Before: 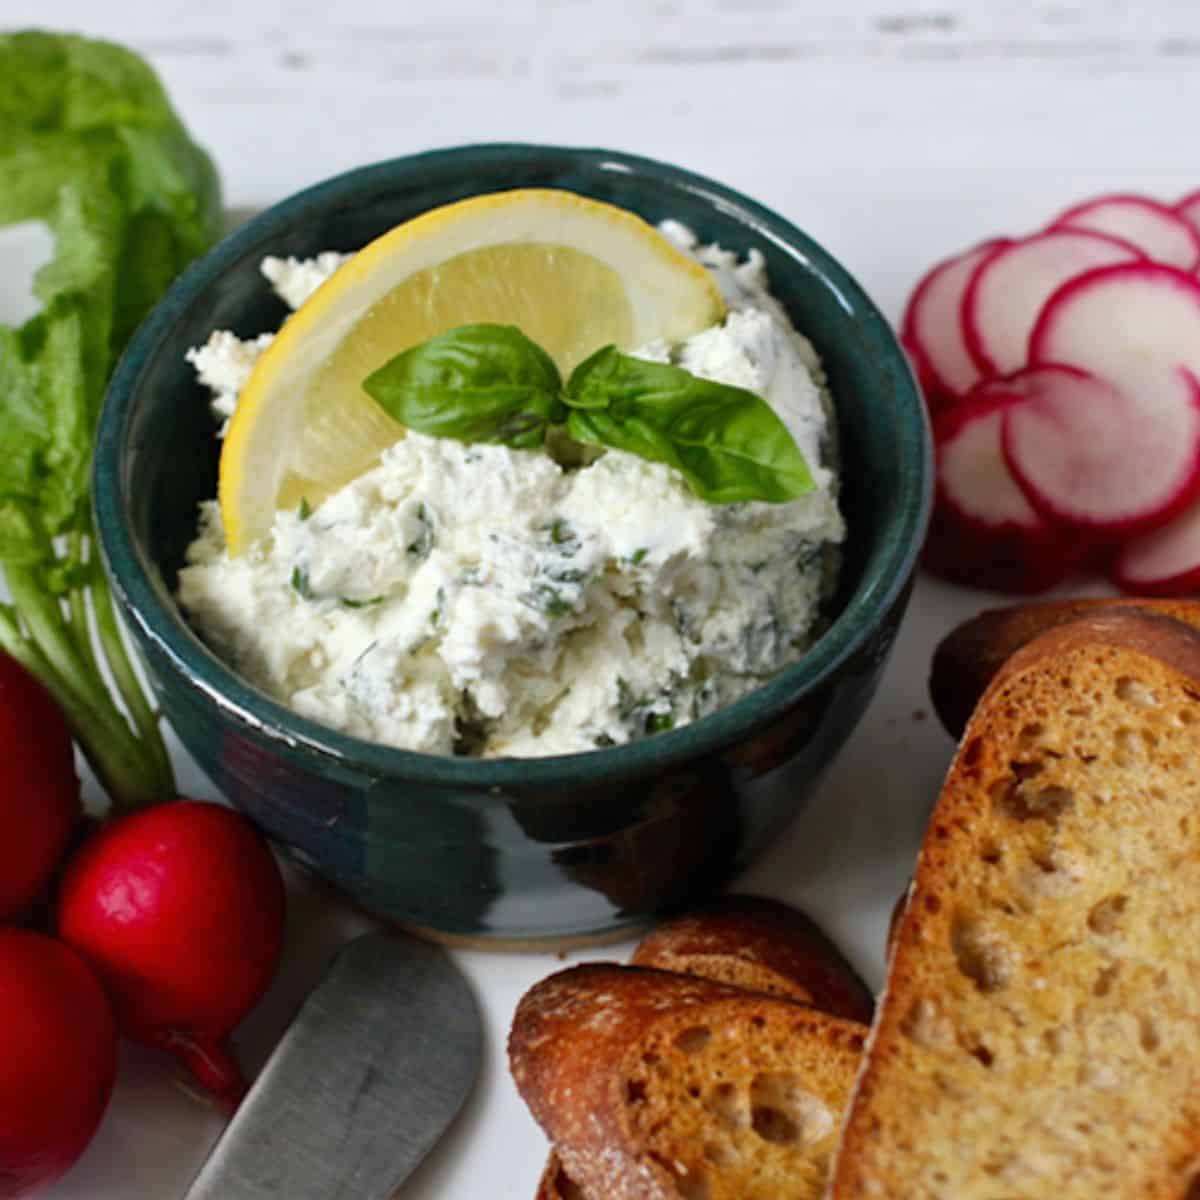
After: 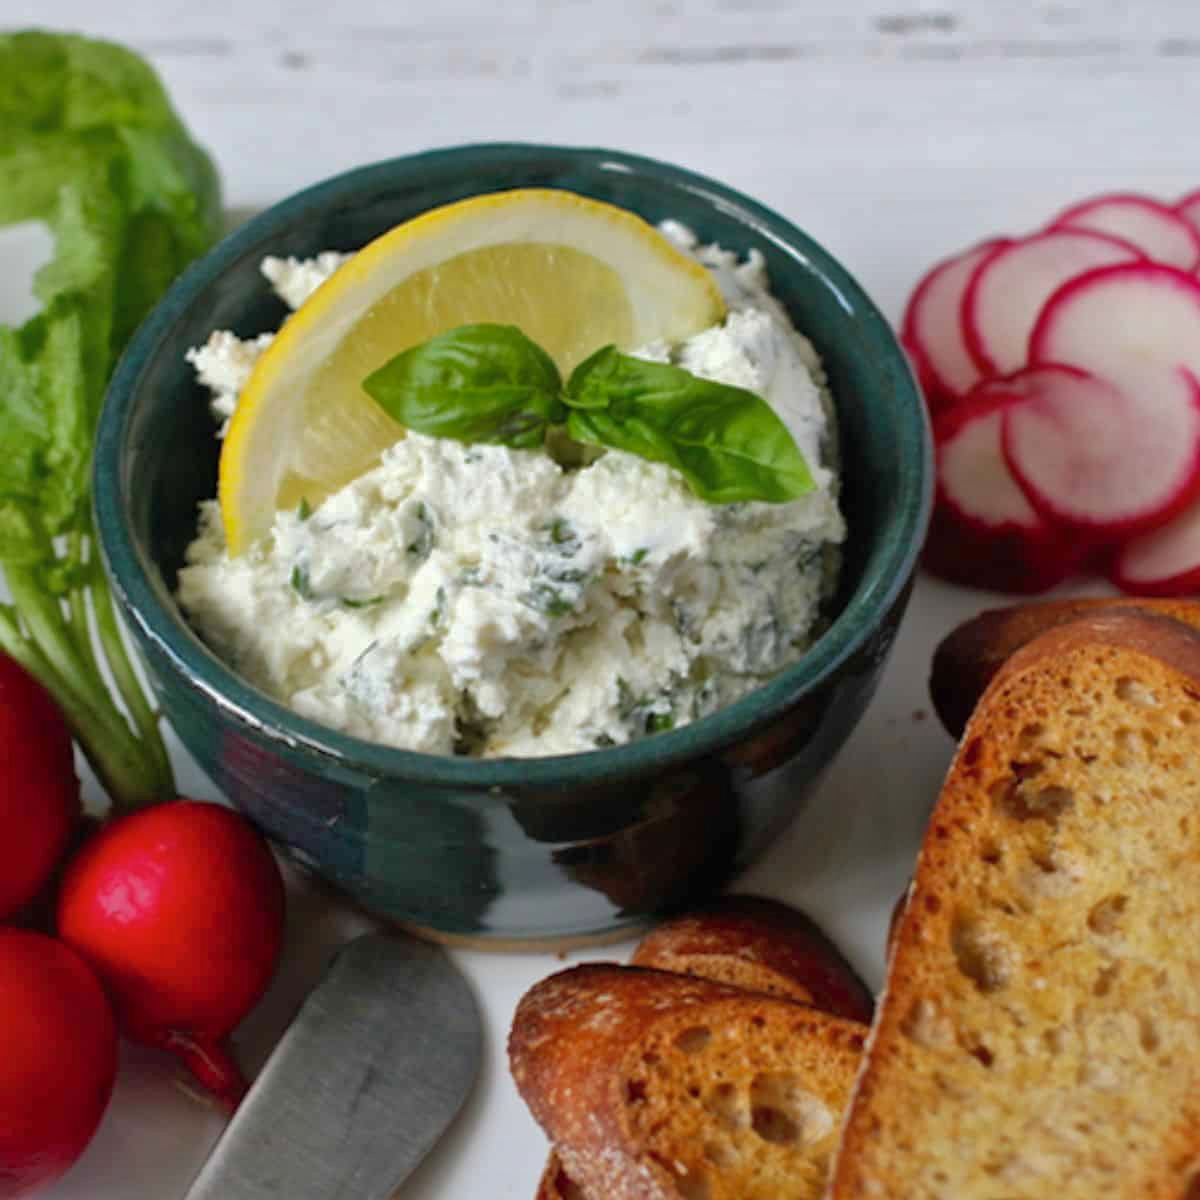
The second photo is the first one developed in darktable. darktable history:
shadows and highlights: shadows color adjustment 97.99%, highlights color adjustment 58.36%
